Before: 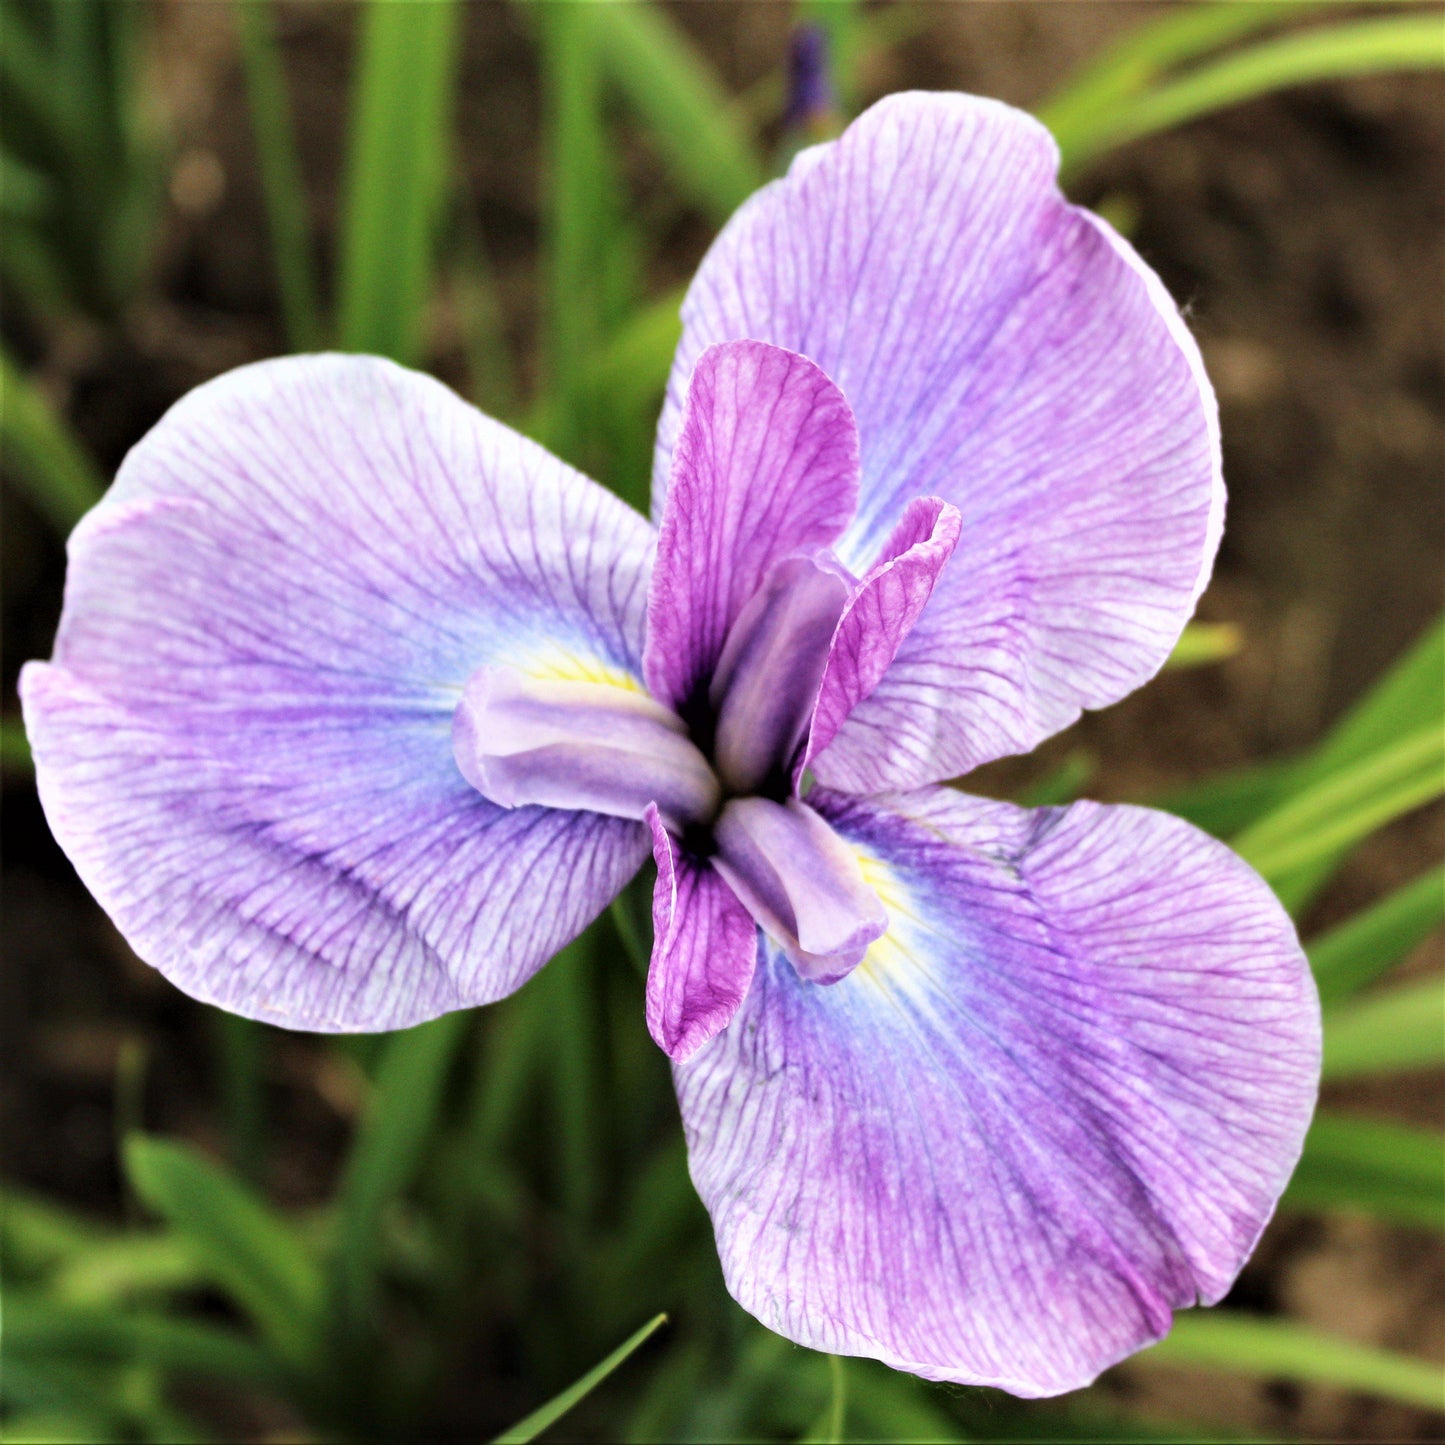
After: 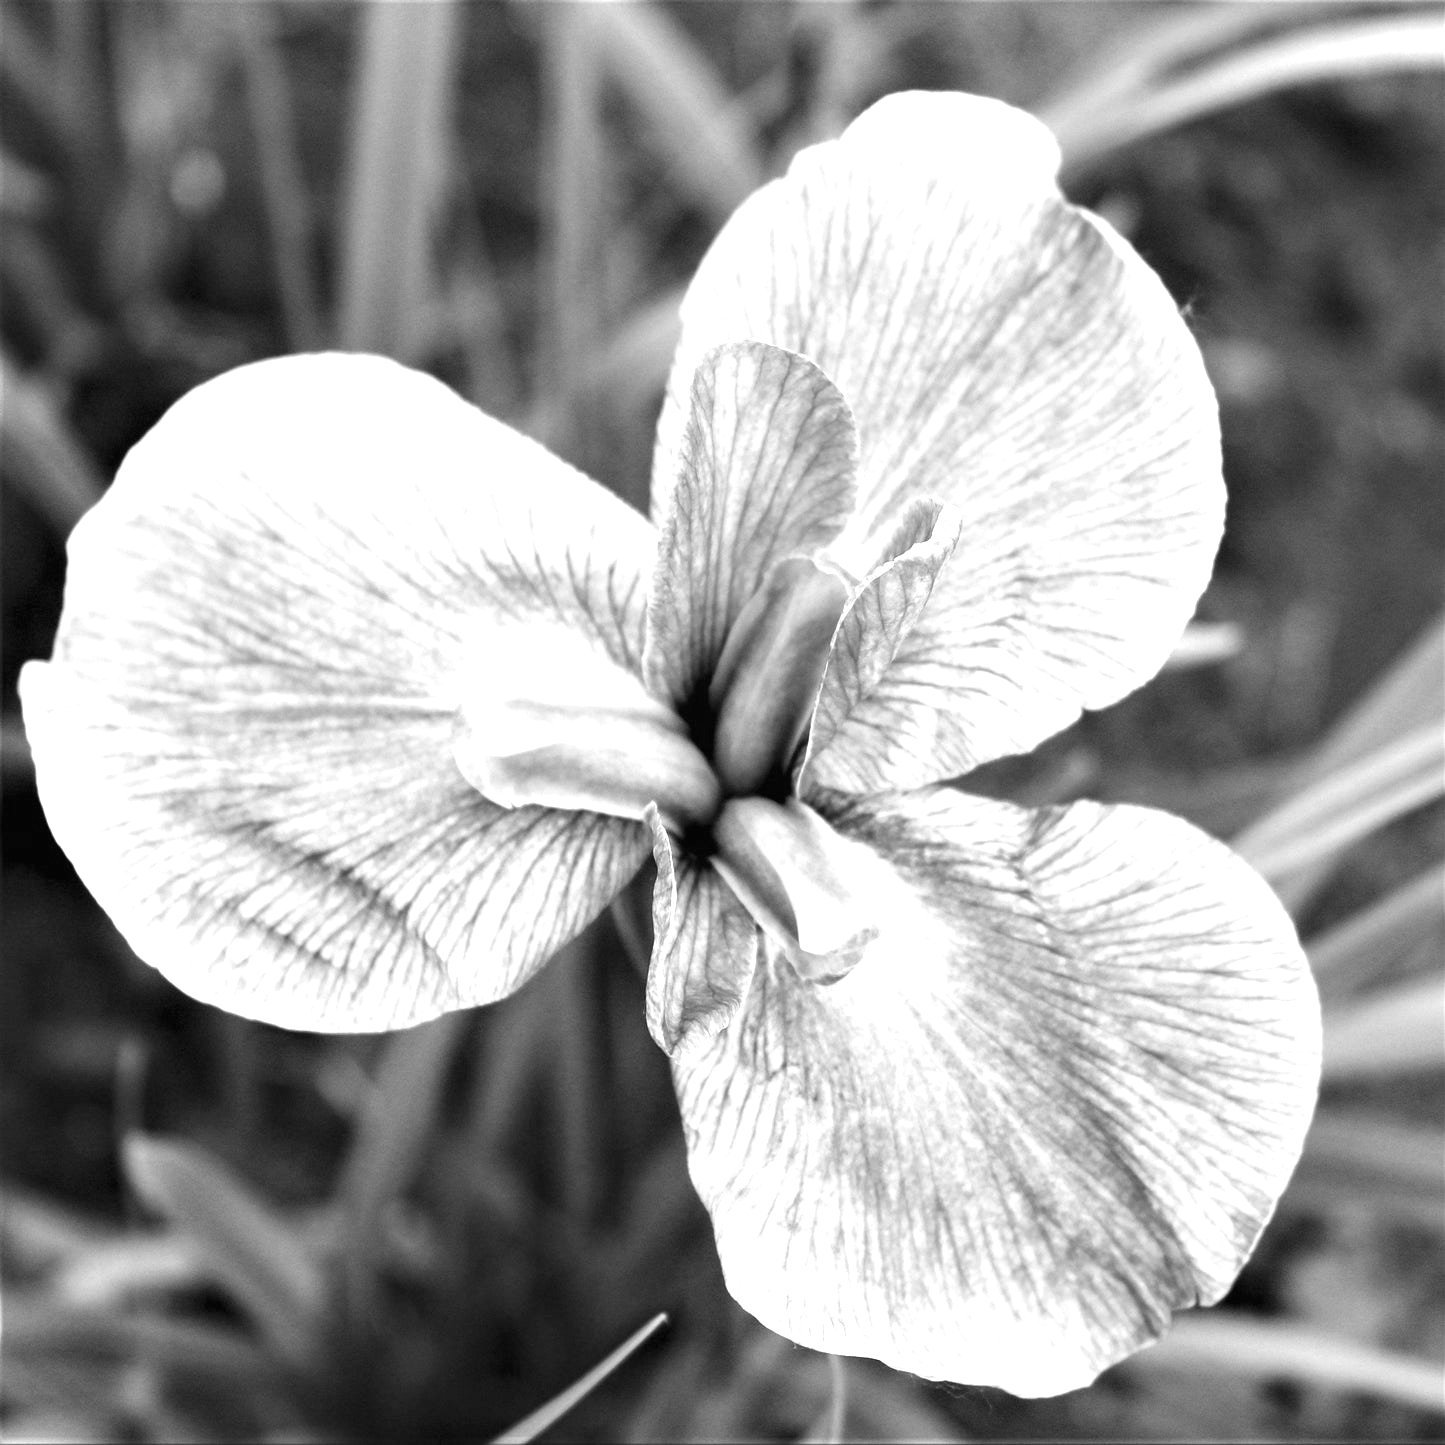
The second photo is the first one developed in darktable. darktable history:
monochrome: a 1.94, b -0.638
exposure: black level correction -0.001, exposure 0.9 EV, compensate exposure bias true, compensate highlight preservation false
